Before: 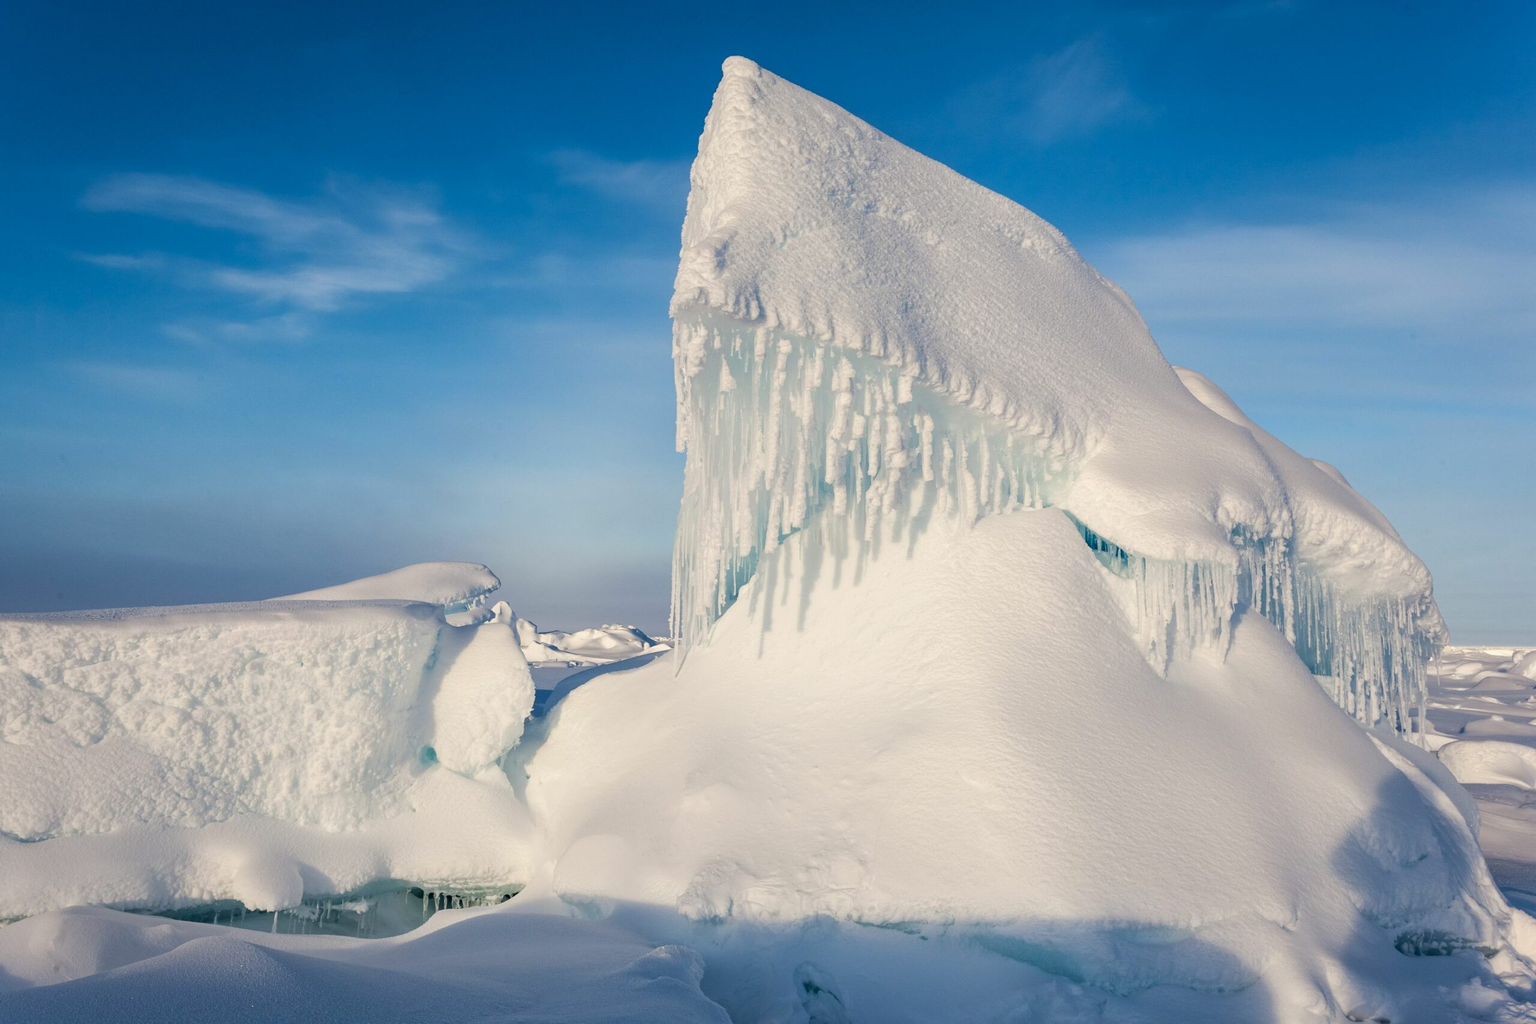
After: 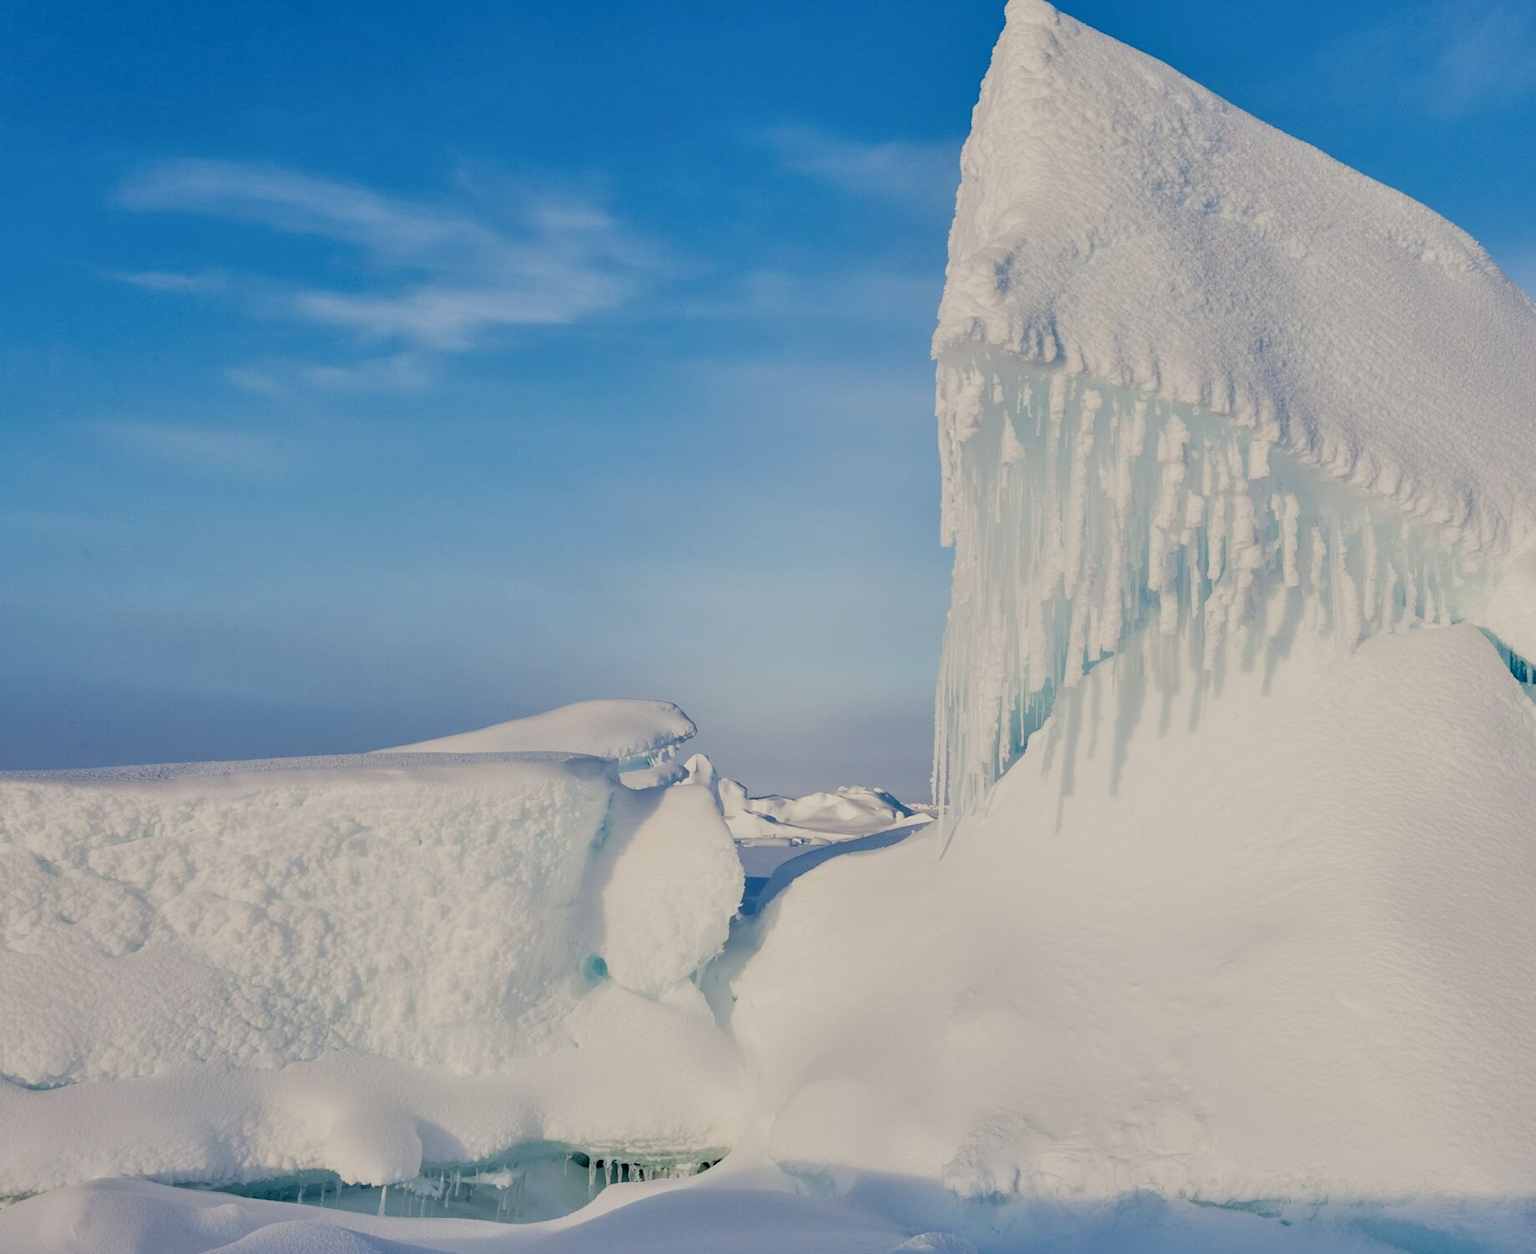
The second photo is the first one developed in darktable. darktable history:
exposure: black level correction 0.001, exposure -0.2 EV, compensate highlight preservation false
tone equalizer: -7 EV 0.15 EV, -6 EV 0.6 EV, -5 EV 1.15 EV, -4 EV 1.33 EV, -3 EV 1.15 EV, -2 EV 0.6 EV, -1 EV 0.15 EV, mask exposure compensation -0.5 EV
filmic rgb: black relative exposure -7.65 EV, white relative exposure 4.56 EV, hardness 3.61
crop: top 5.803%, right 27.864%, bottom 5.804%
